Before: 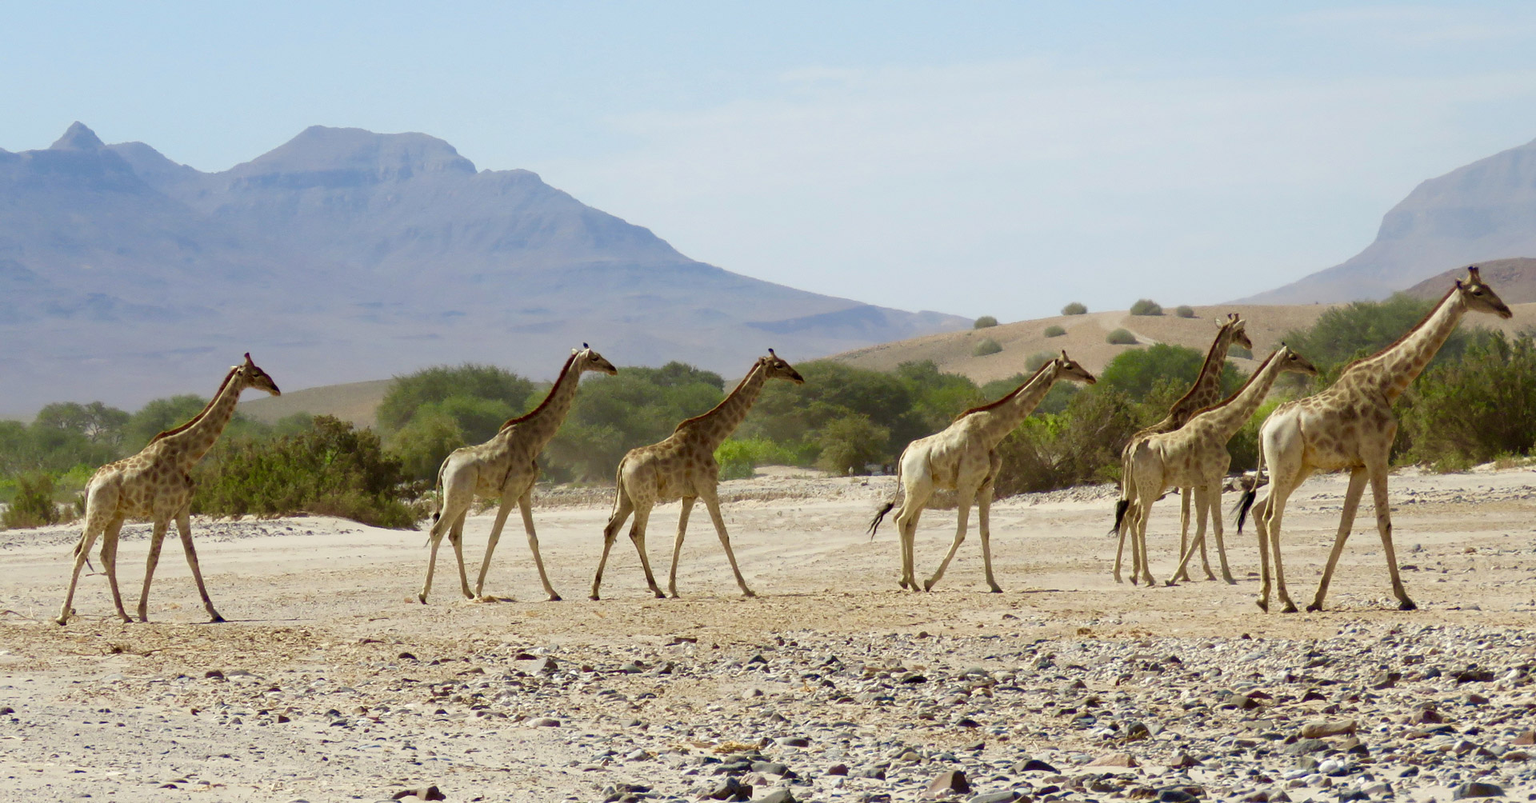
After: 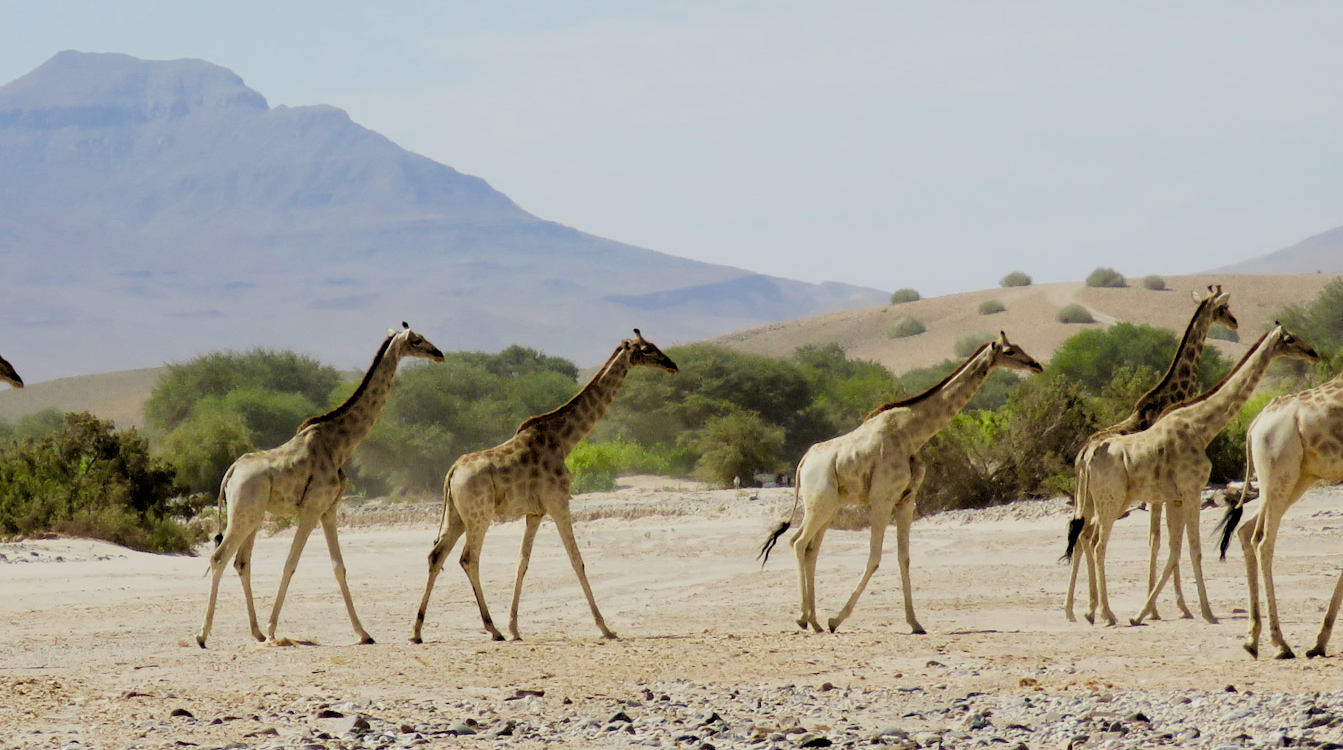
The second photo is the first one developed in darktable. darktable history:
crop and rotate: left 17.046%, top 10.659%, right 12.989%, bottom 14.553%
rgb levels: levels [[0.01, 0.419, 0.839], [0, 0.5, 1], [0, 0.5, 1]]
filmic rgb: black relative exposure -7.65 EV, white relative exposure 4.56 EV, hardness 3.61, contrast 1.05
